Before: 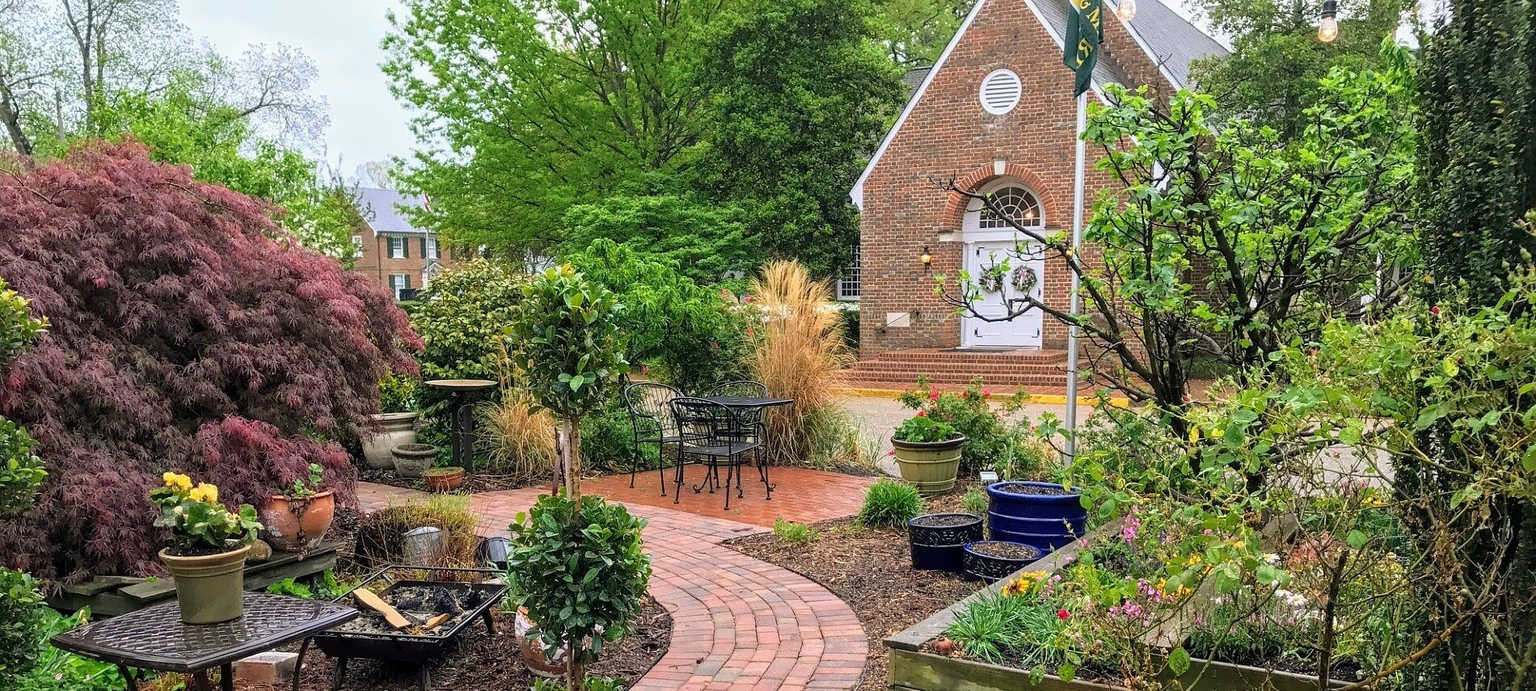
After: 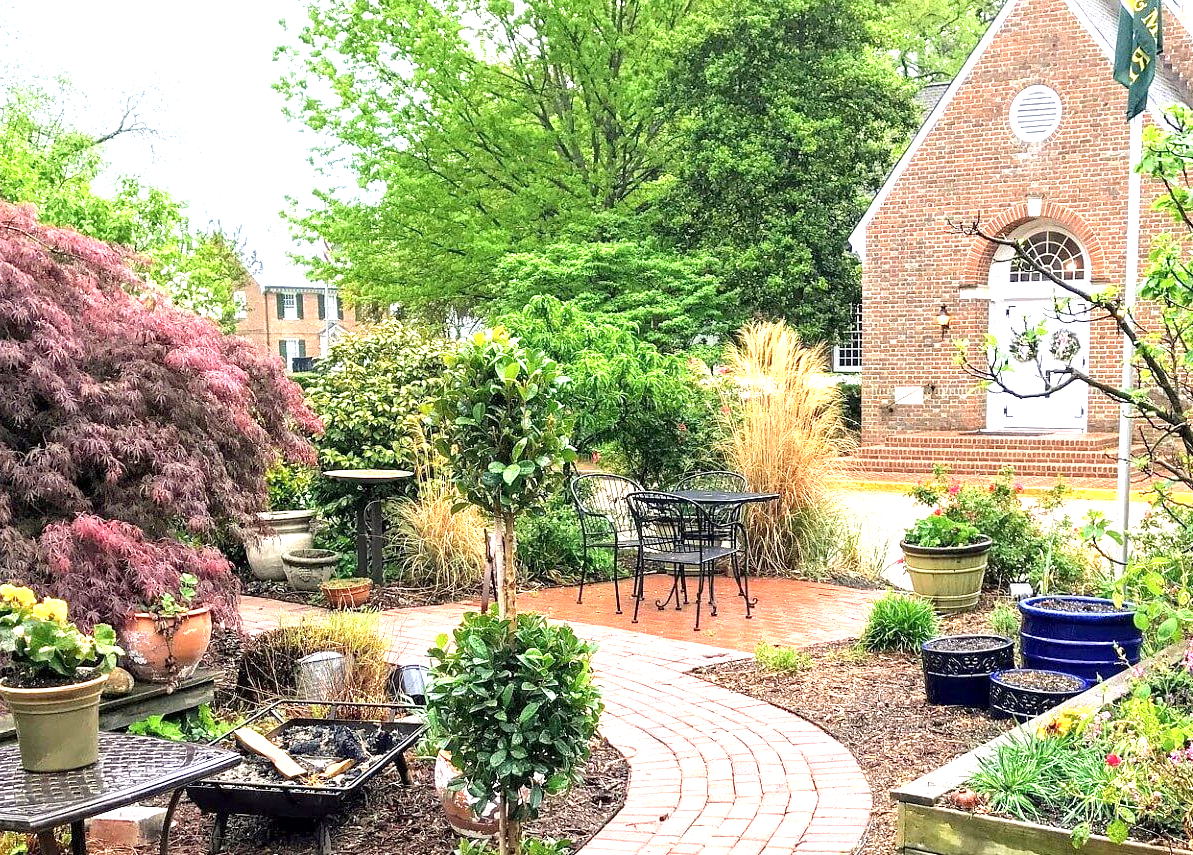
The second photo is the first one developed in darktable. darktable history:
exposure: black level correction 0.001, exposure 1.398 EV, compensate exposure bias true, compensate highlight preservation false
contrast brightness saturation: saturation -0.05
crop: left 10.644%, right 26.528%
